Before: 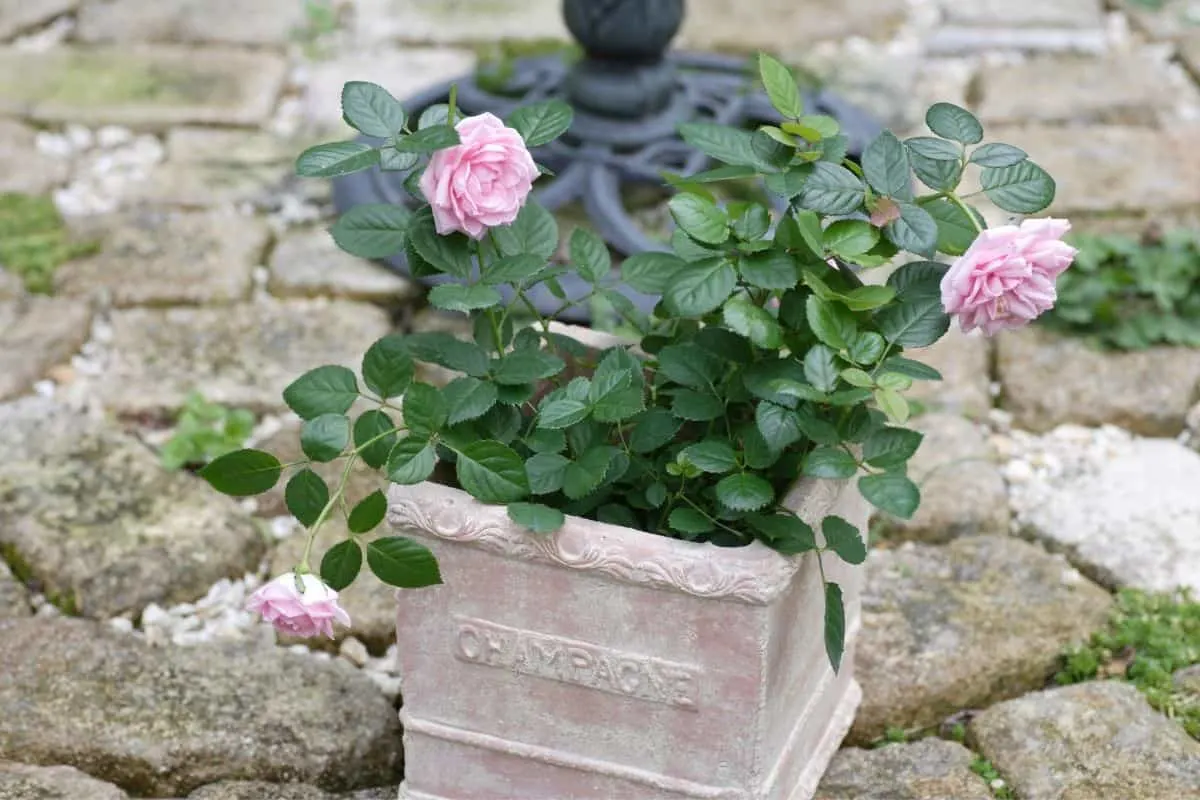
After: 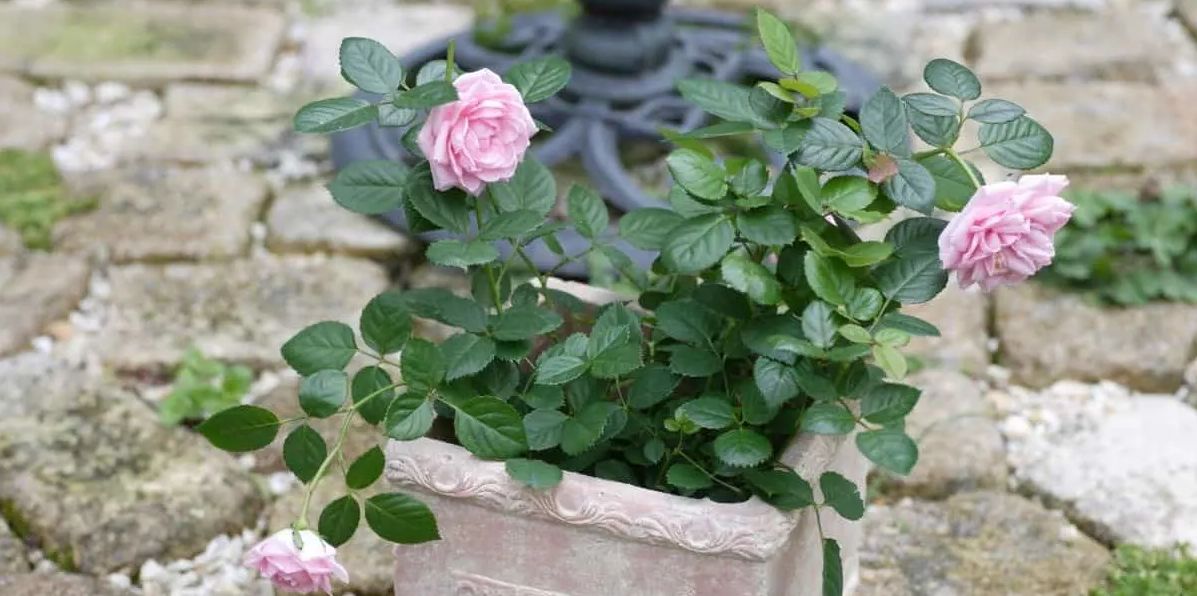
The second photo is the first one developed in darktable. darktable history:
crop: left 0.25%, top 5.523%, bottom 19.877%
